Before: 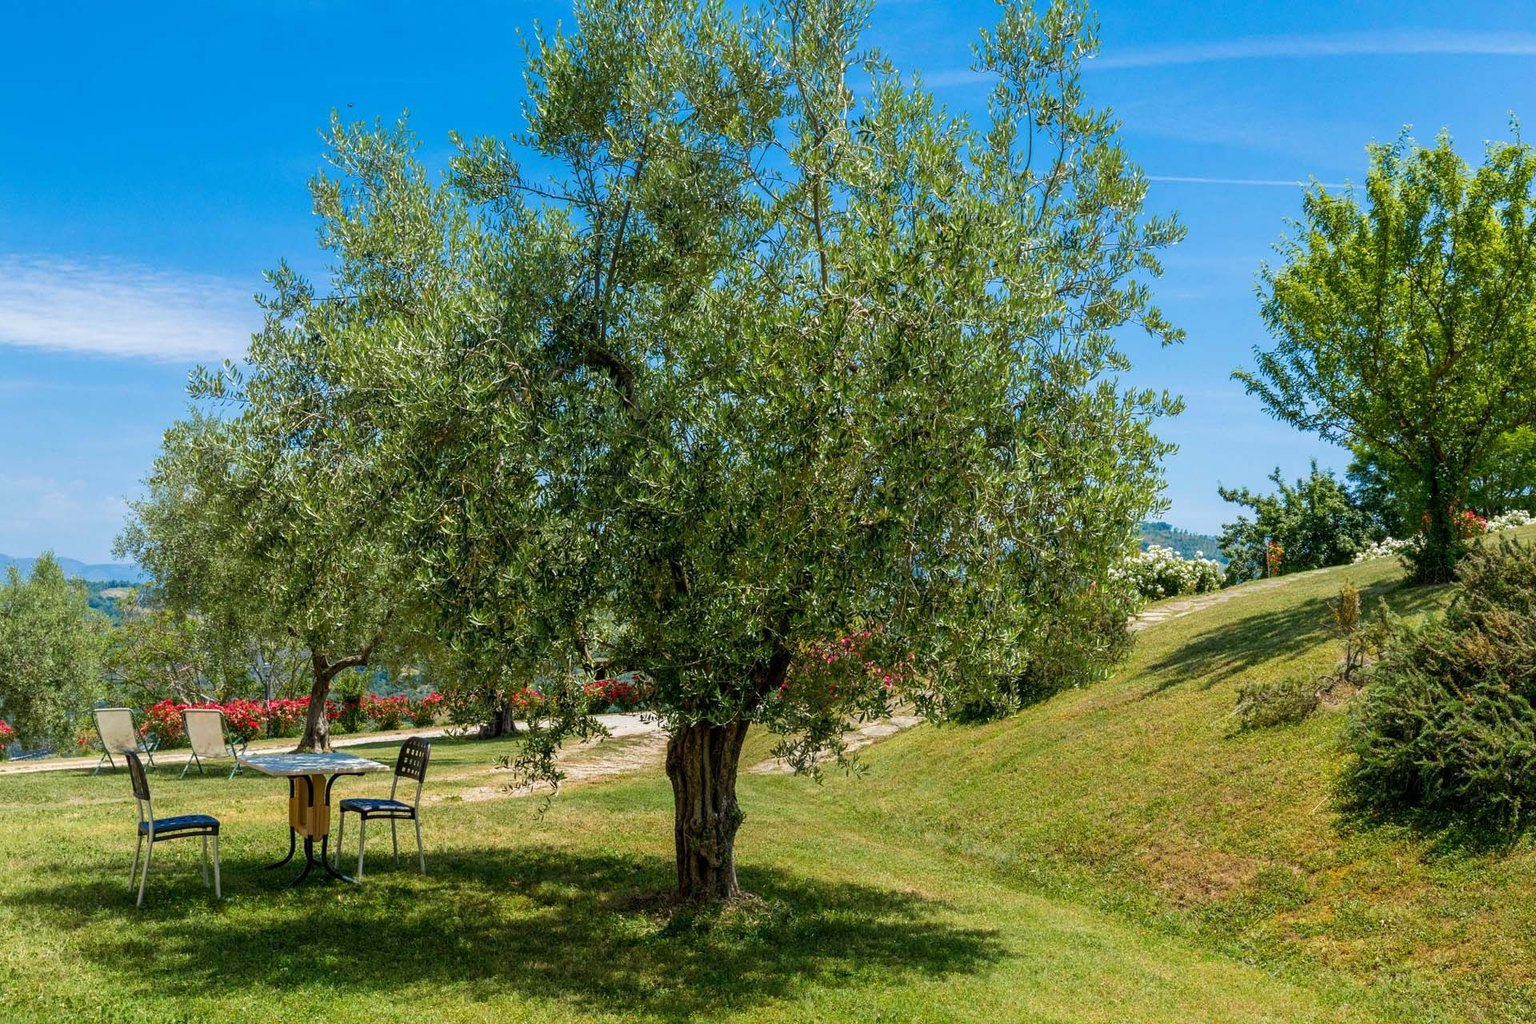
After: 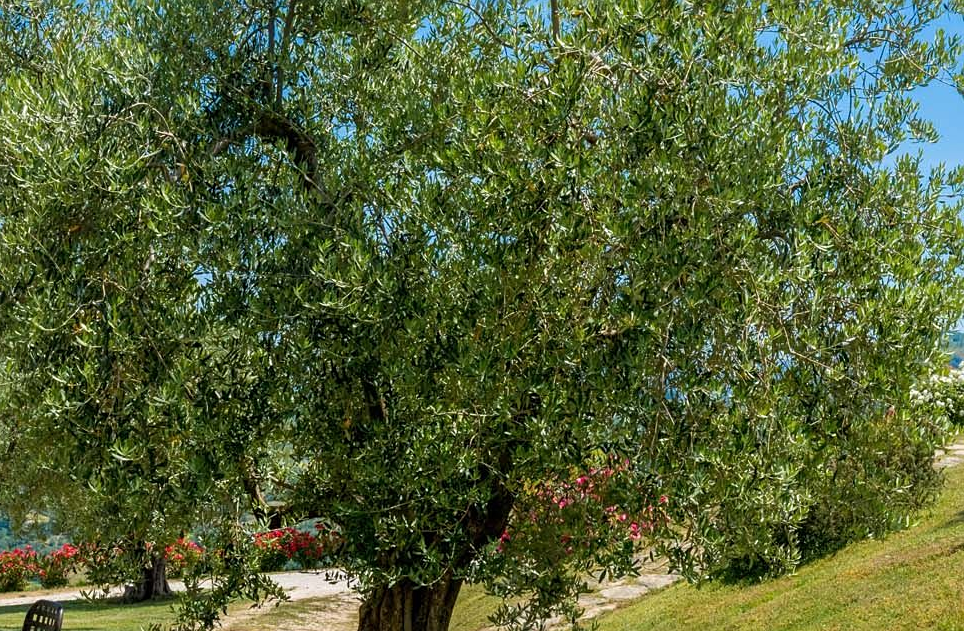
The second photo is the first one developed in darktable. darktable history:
sharpen: amount 0.201
crop: left 24.757%, top 25.14%, right 25.004%, bottom 25.487%
